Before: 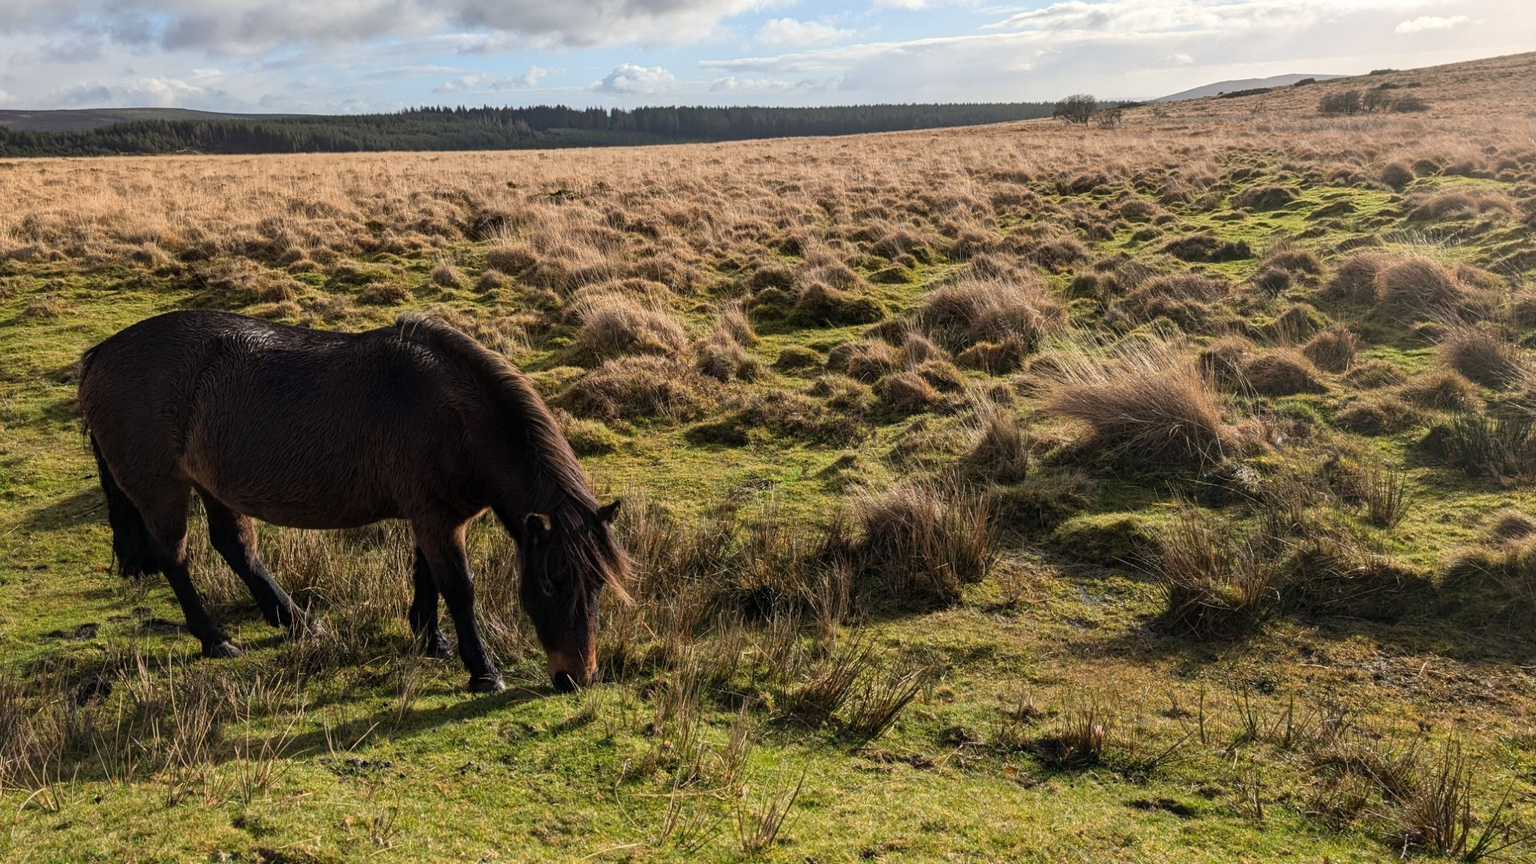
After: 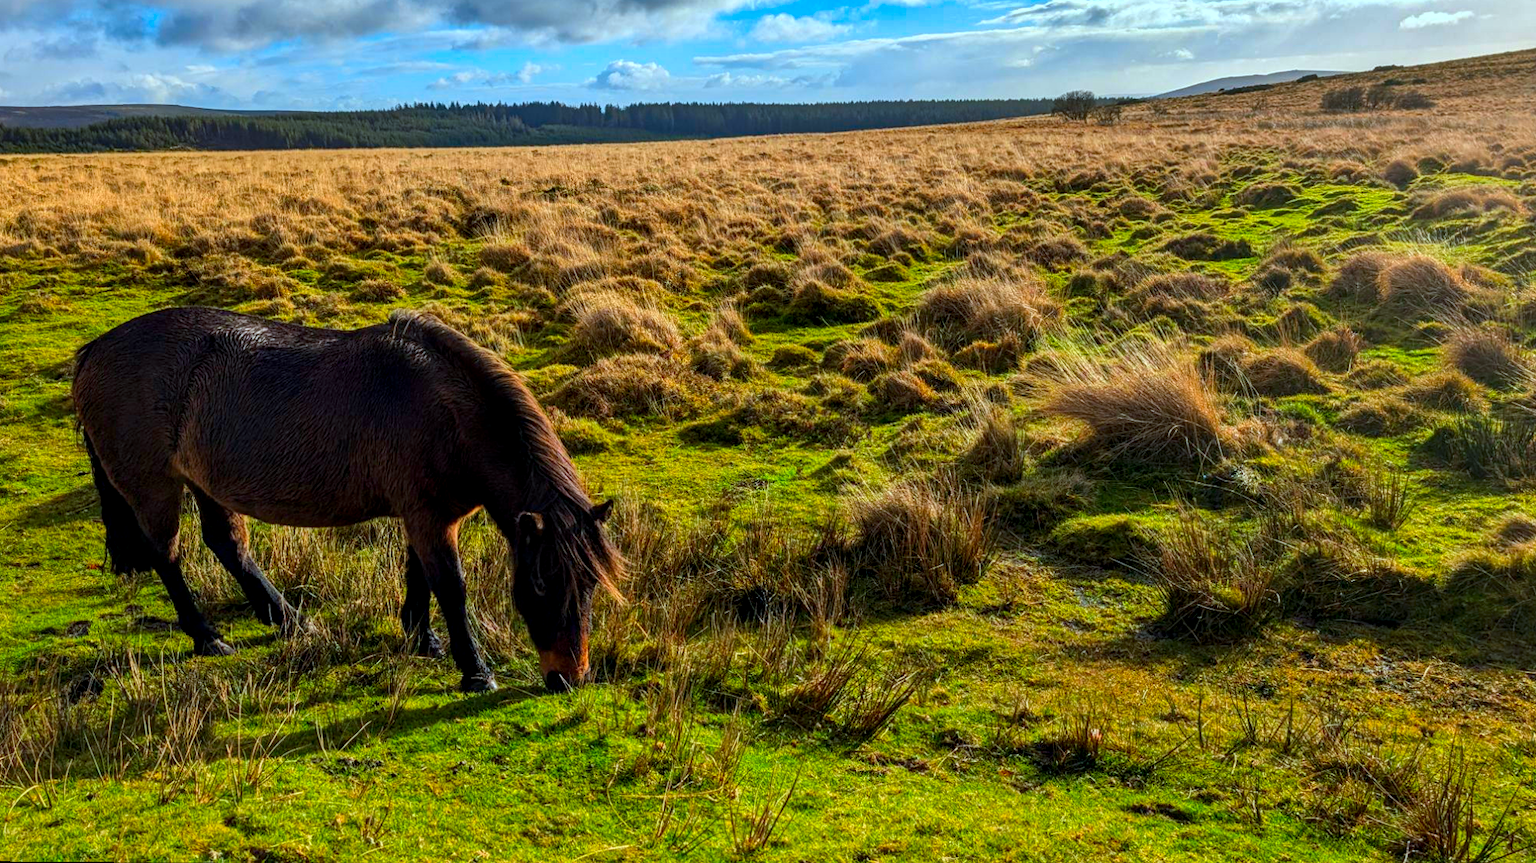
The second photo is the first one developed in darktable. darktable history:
color correction: saturation 2.15
rotate and perspective: rotation 0.192°, lens shift (horizontal) -0.015, crop left 0.005, crop right 0.996, crop top 0.006, crop bottom 0.99
white balance: red 0.925, blue 1.046
local contrast: detail 130%
shadows and highlights: shadows 30.63, highlights -63.22, shadows color adjustment 98%, highlights color adjustment 58.61%, soften with gaussian
